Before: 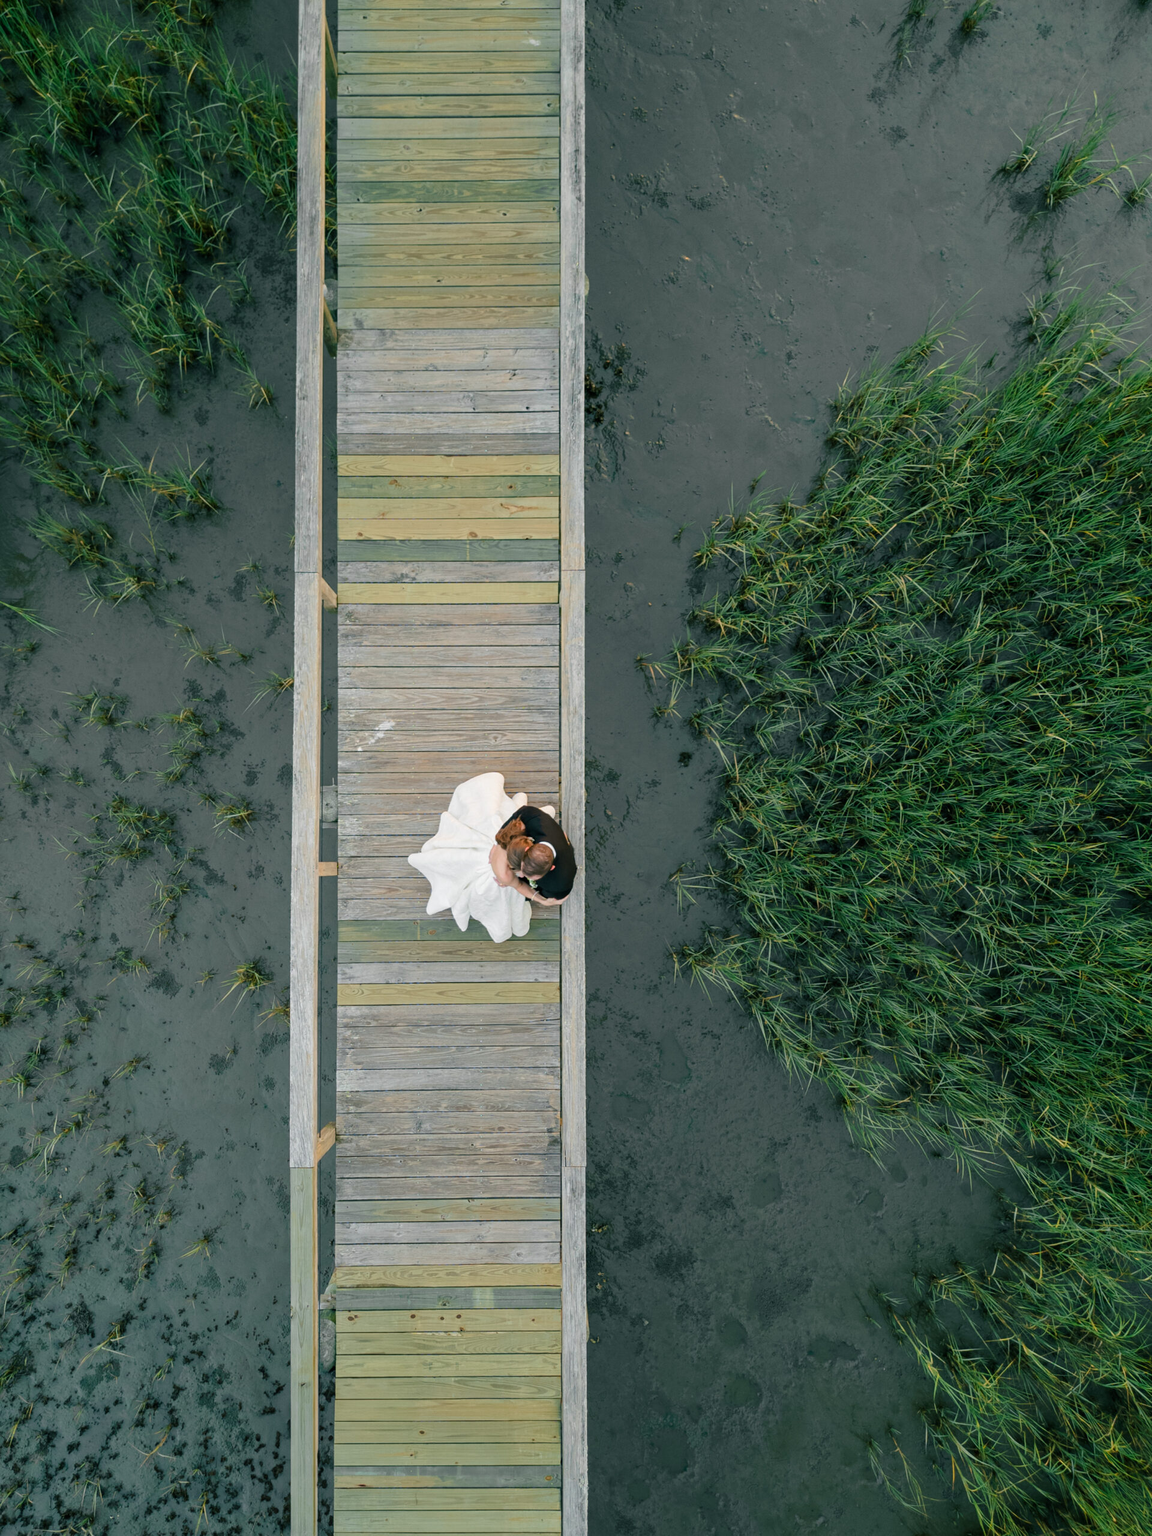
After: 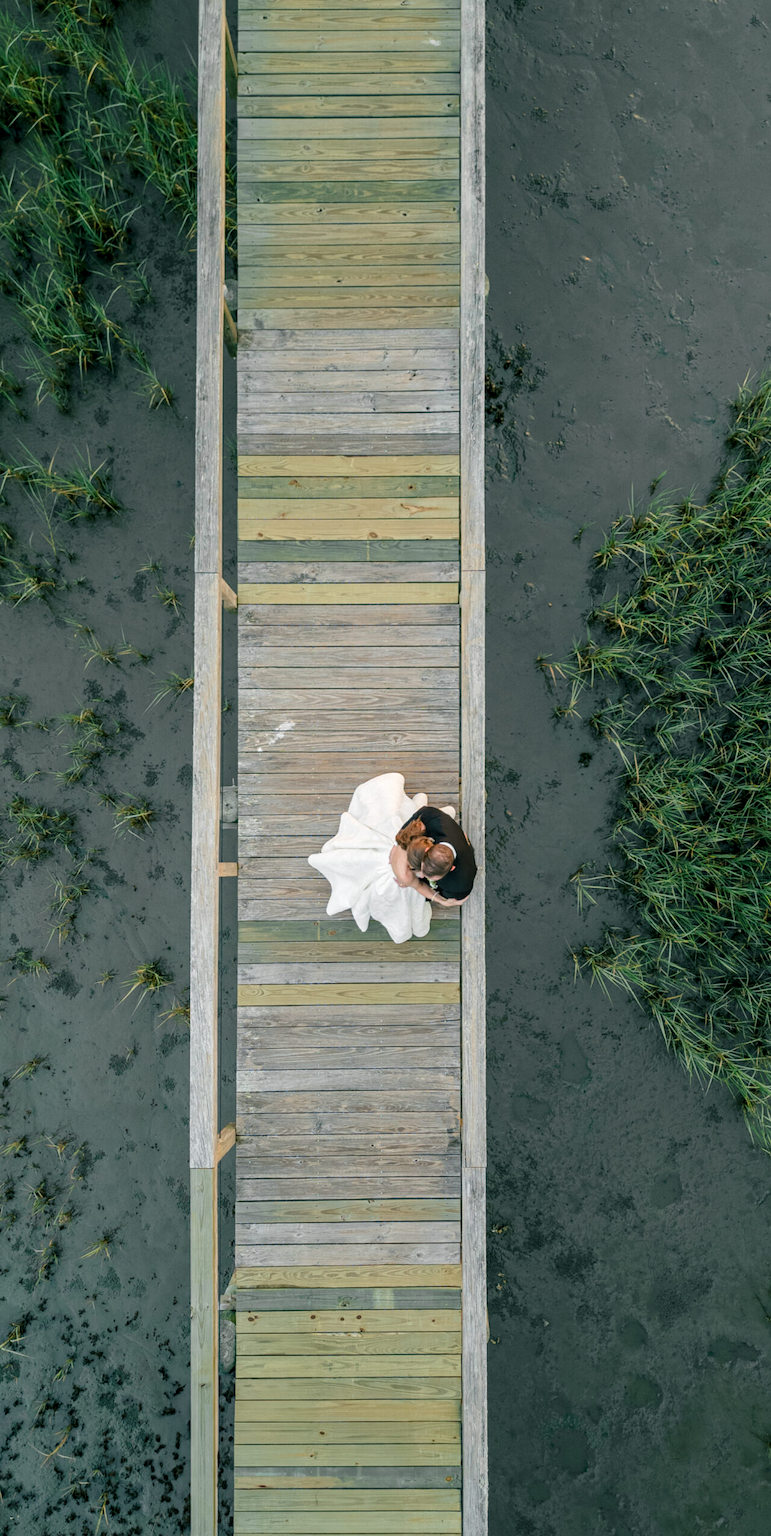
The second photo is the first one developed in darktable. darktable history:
local contrast: on, module defaults
crop and rotate: left 8.707%, right 24.305%
